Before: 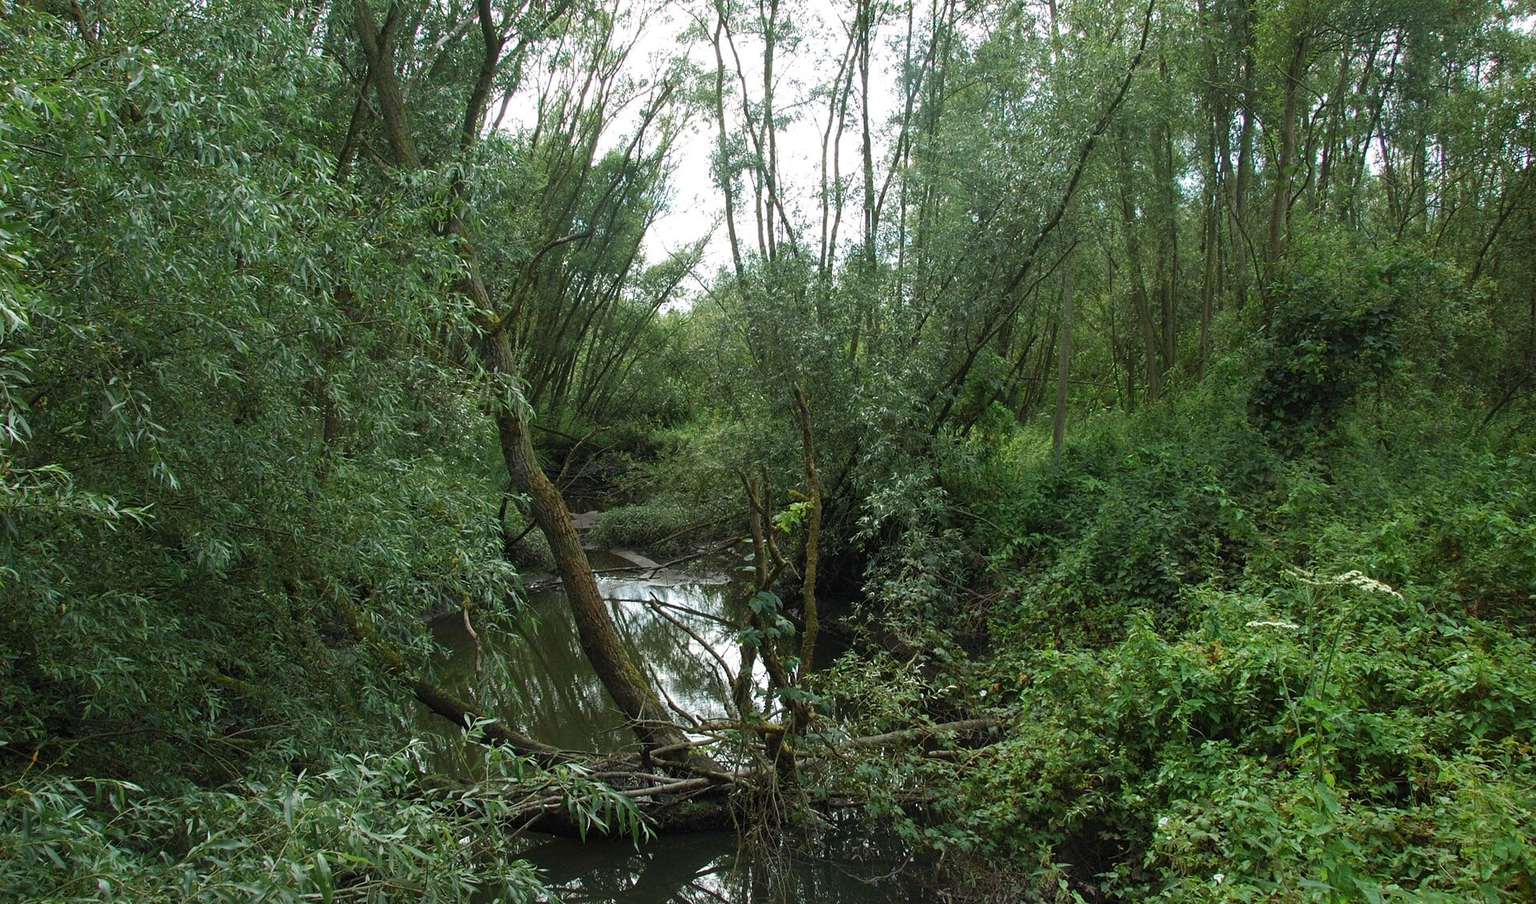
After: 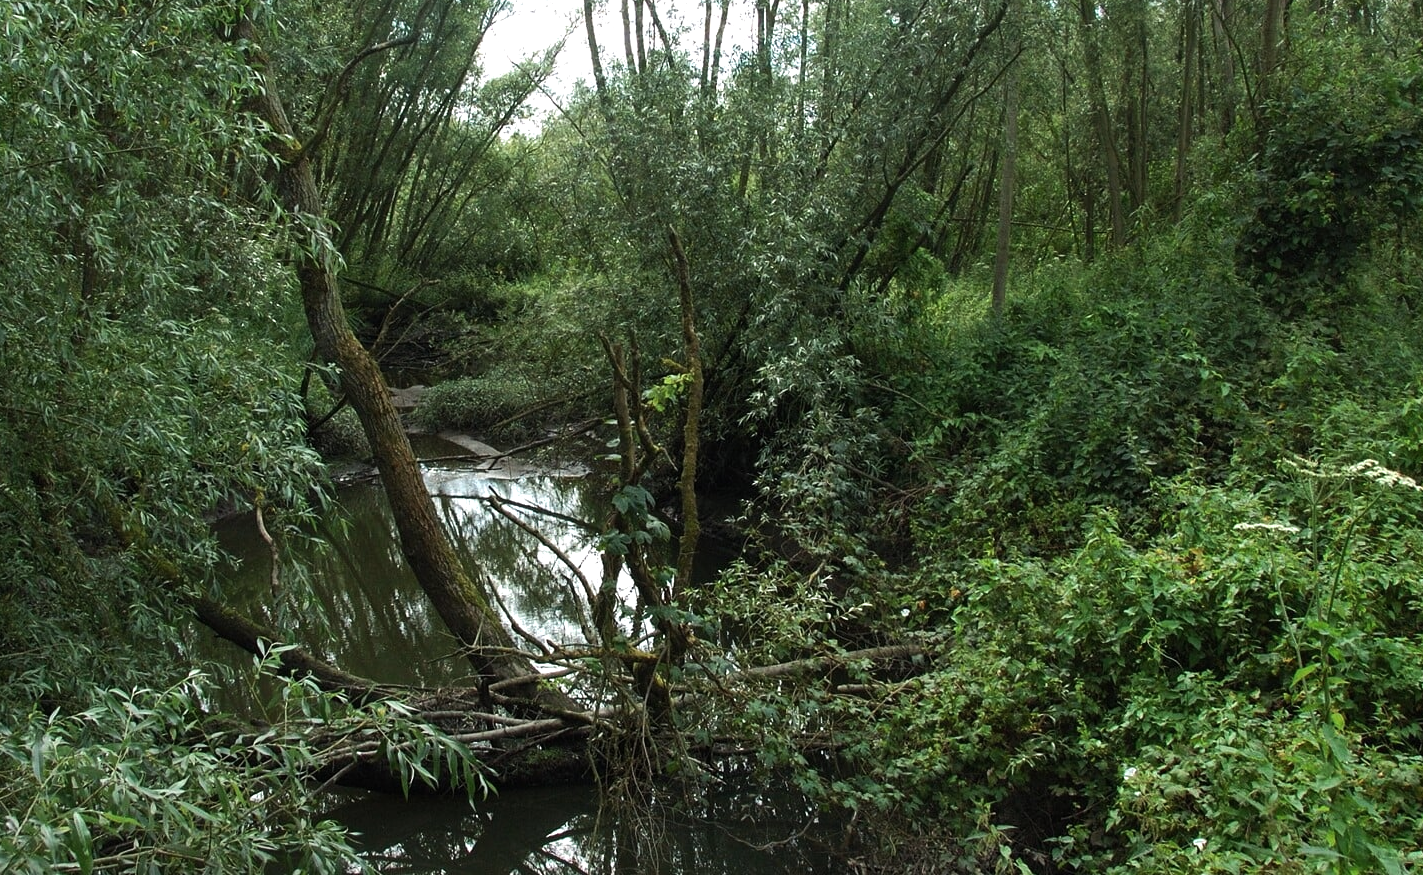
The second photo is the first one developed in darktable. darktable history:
crop: left 16.845%, top 22.449%, right 8.991%
contrast brightness saturation: saturation -0.038
tone equalizer: -8 EV -0.409 EV, -7 EV -0.397 EV, -6 EV -0.296 EV, -5 EV -0.22 EV, -3 EV 0.204 EV, -2 EV 0.344 EV, -1 EV 0.412 EV, +0 EV 0.44 EV, edges refinement/feathering 500, mask exposure compensation -1.57 EV, preserve details no
